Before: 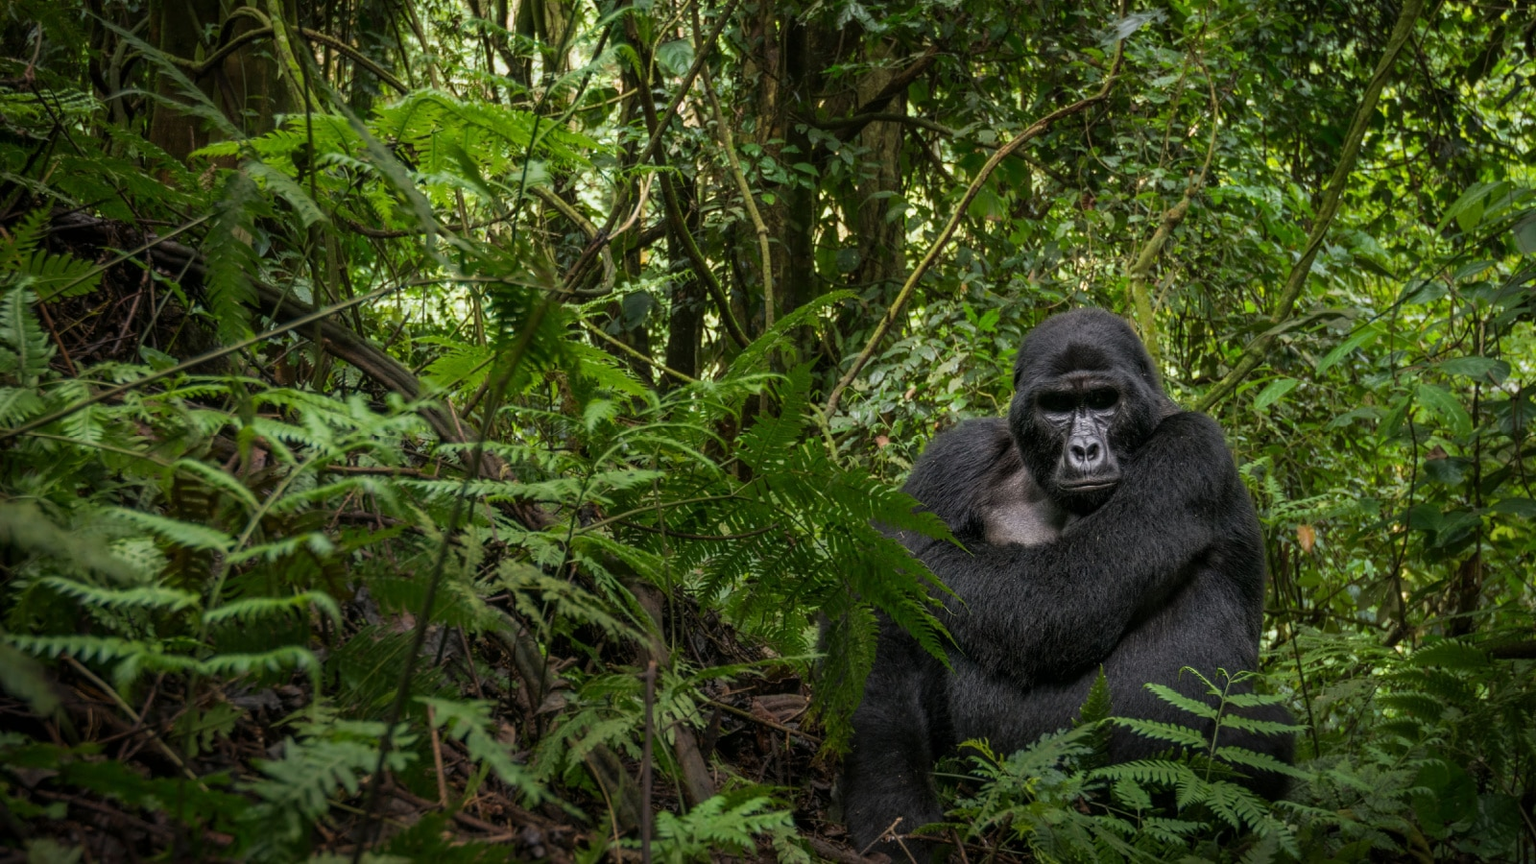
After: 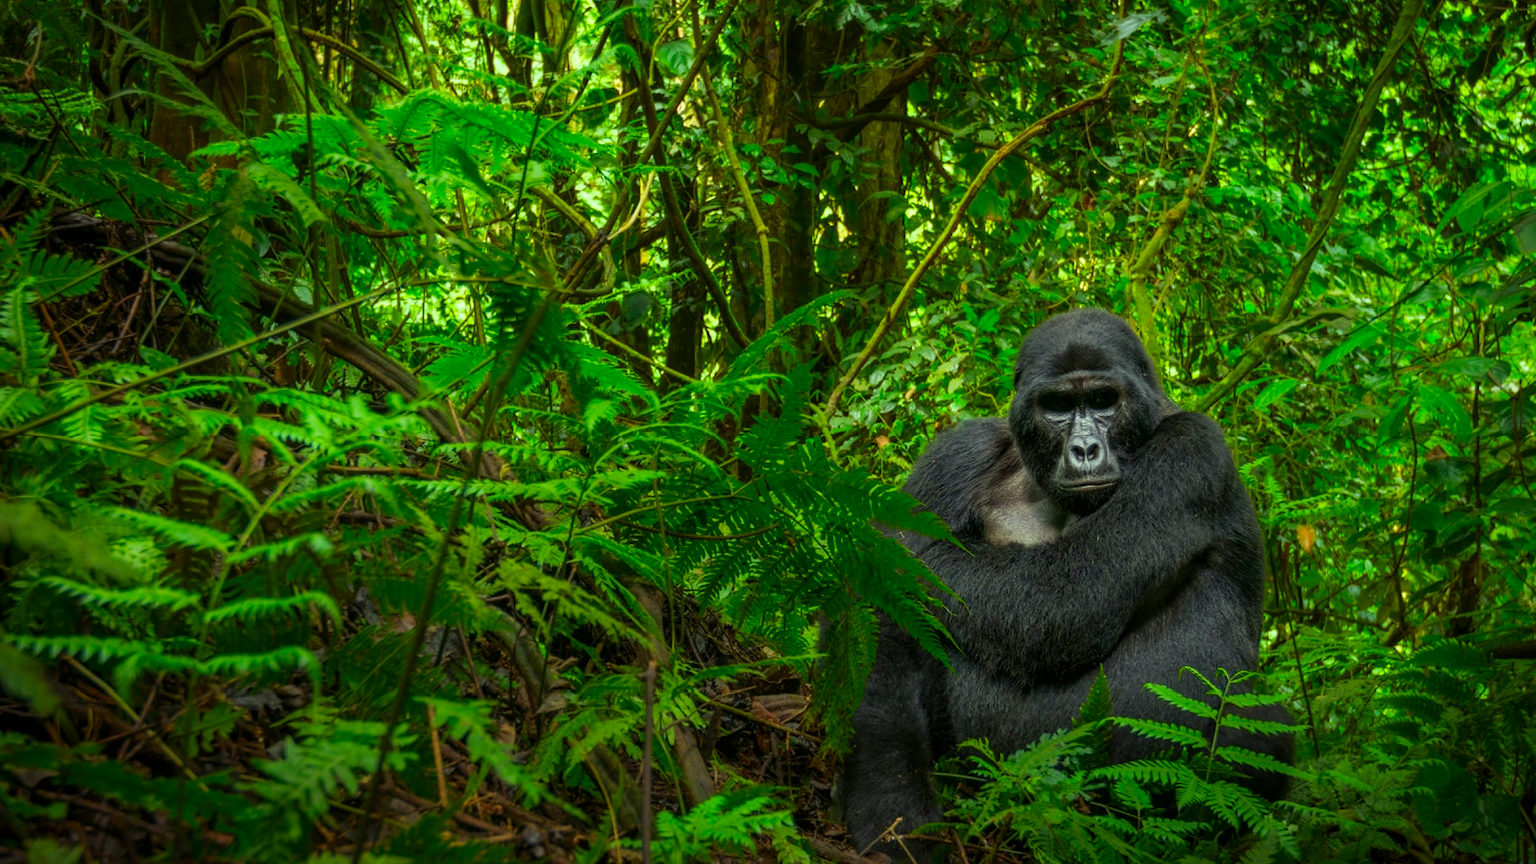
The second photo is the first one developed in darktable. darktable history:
color correction: highlights a* -11.07, highlights b* 9.88, saturation 1.72
exposure: exposure 0.225 EV, compensate exposure bias true, compensate highlight preservation false
